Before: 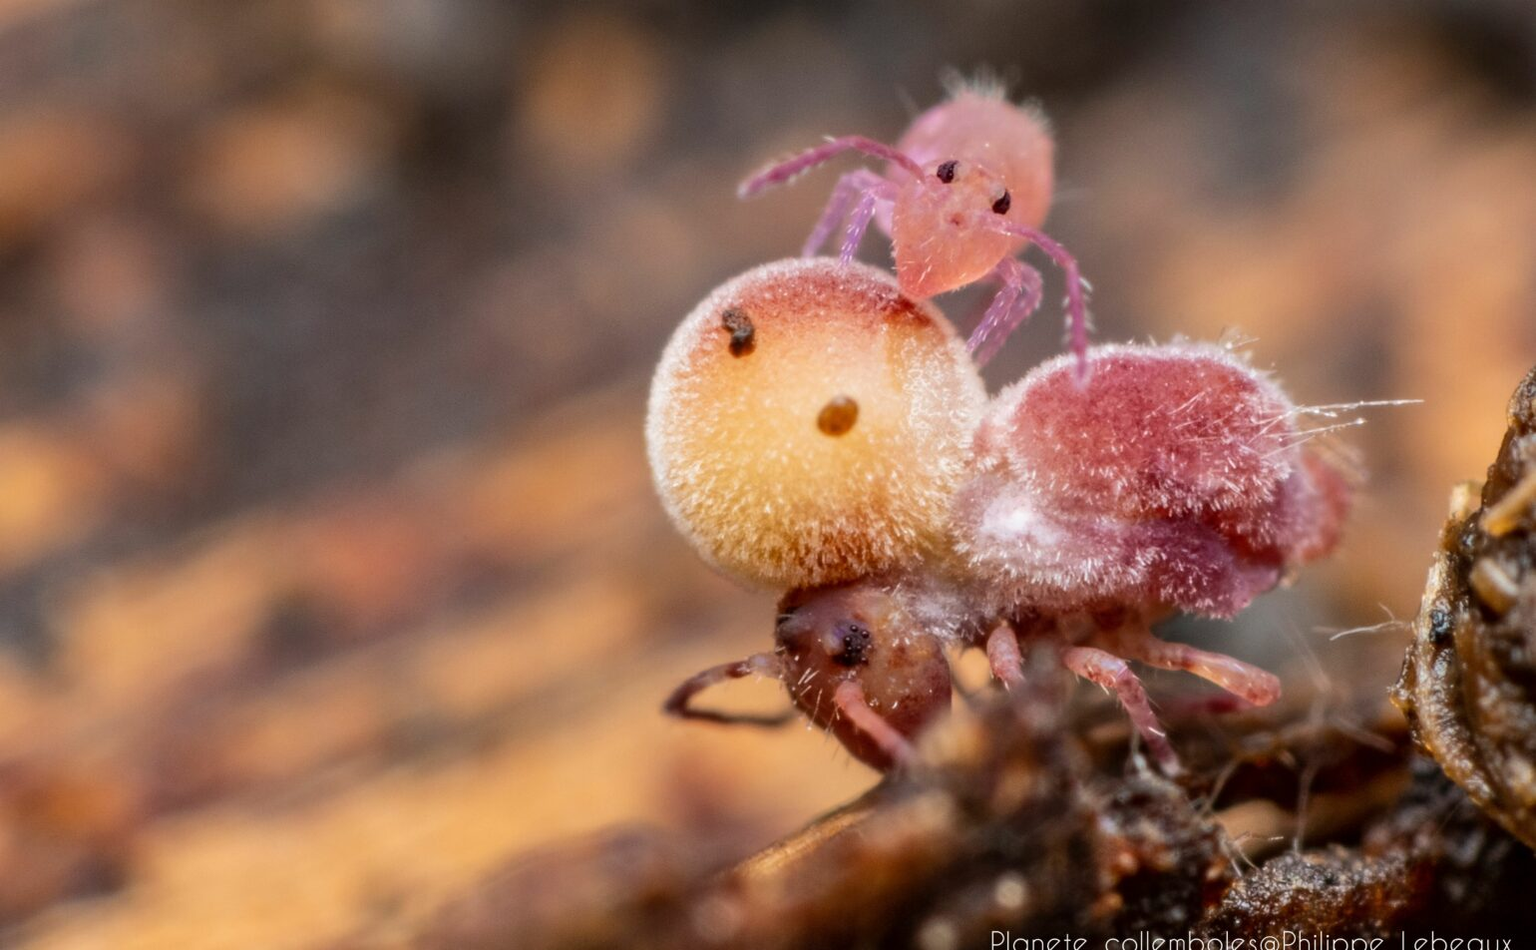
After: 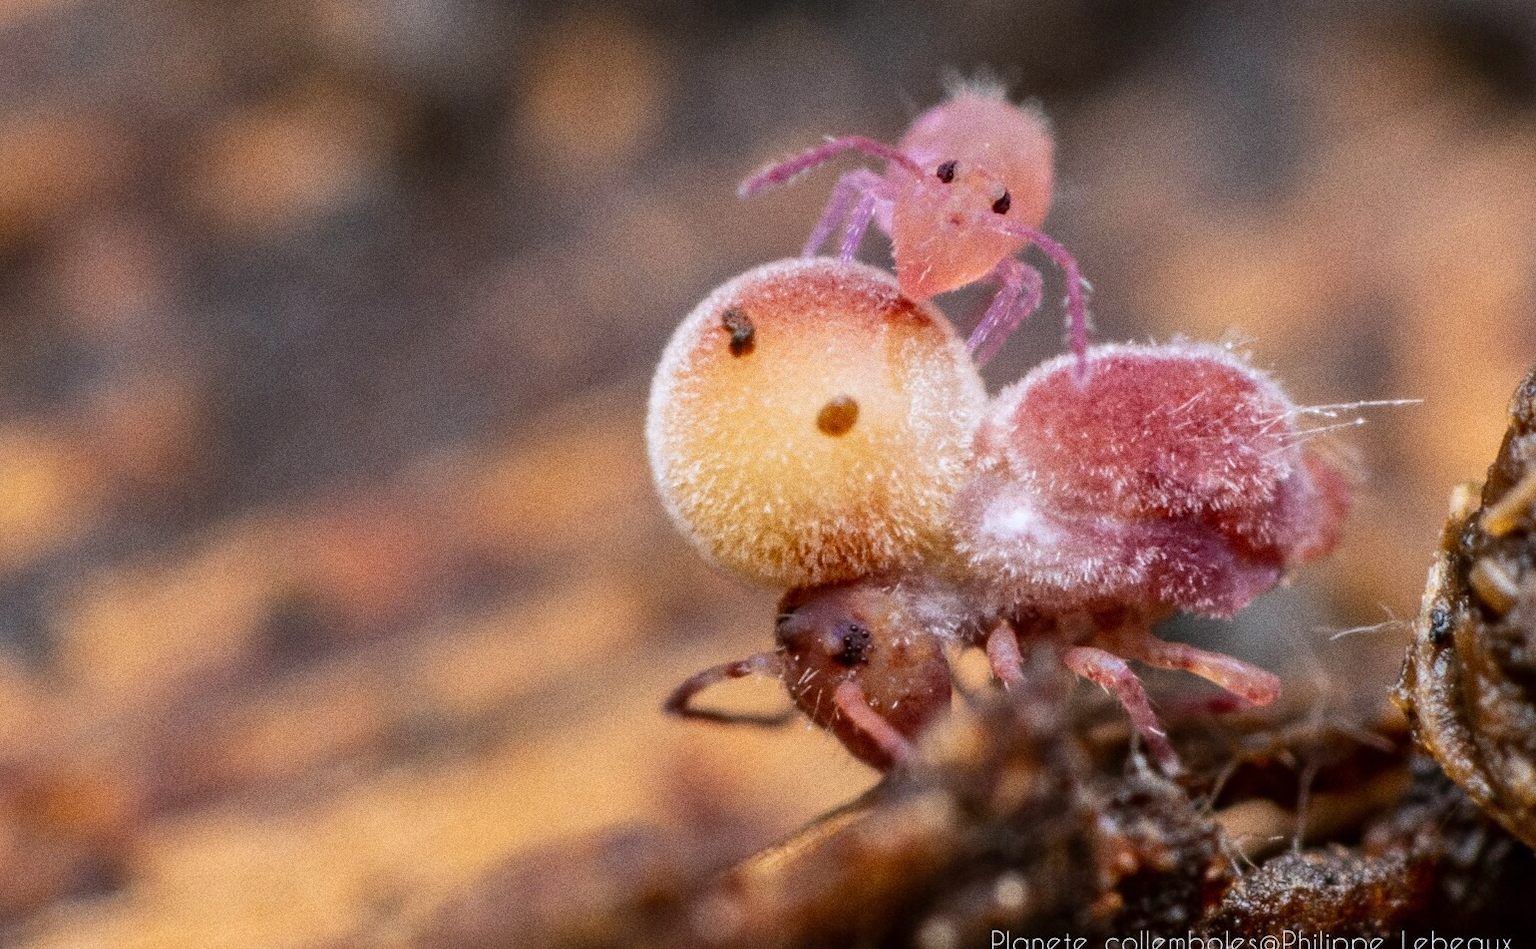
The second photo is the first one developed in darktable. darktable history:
grain: coarseness 0.09 ISO, strength 40%
white balance: red 0.984, blue 1.059
